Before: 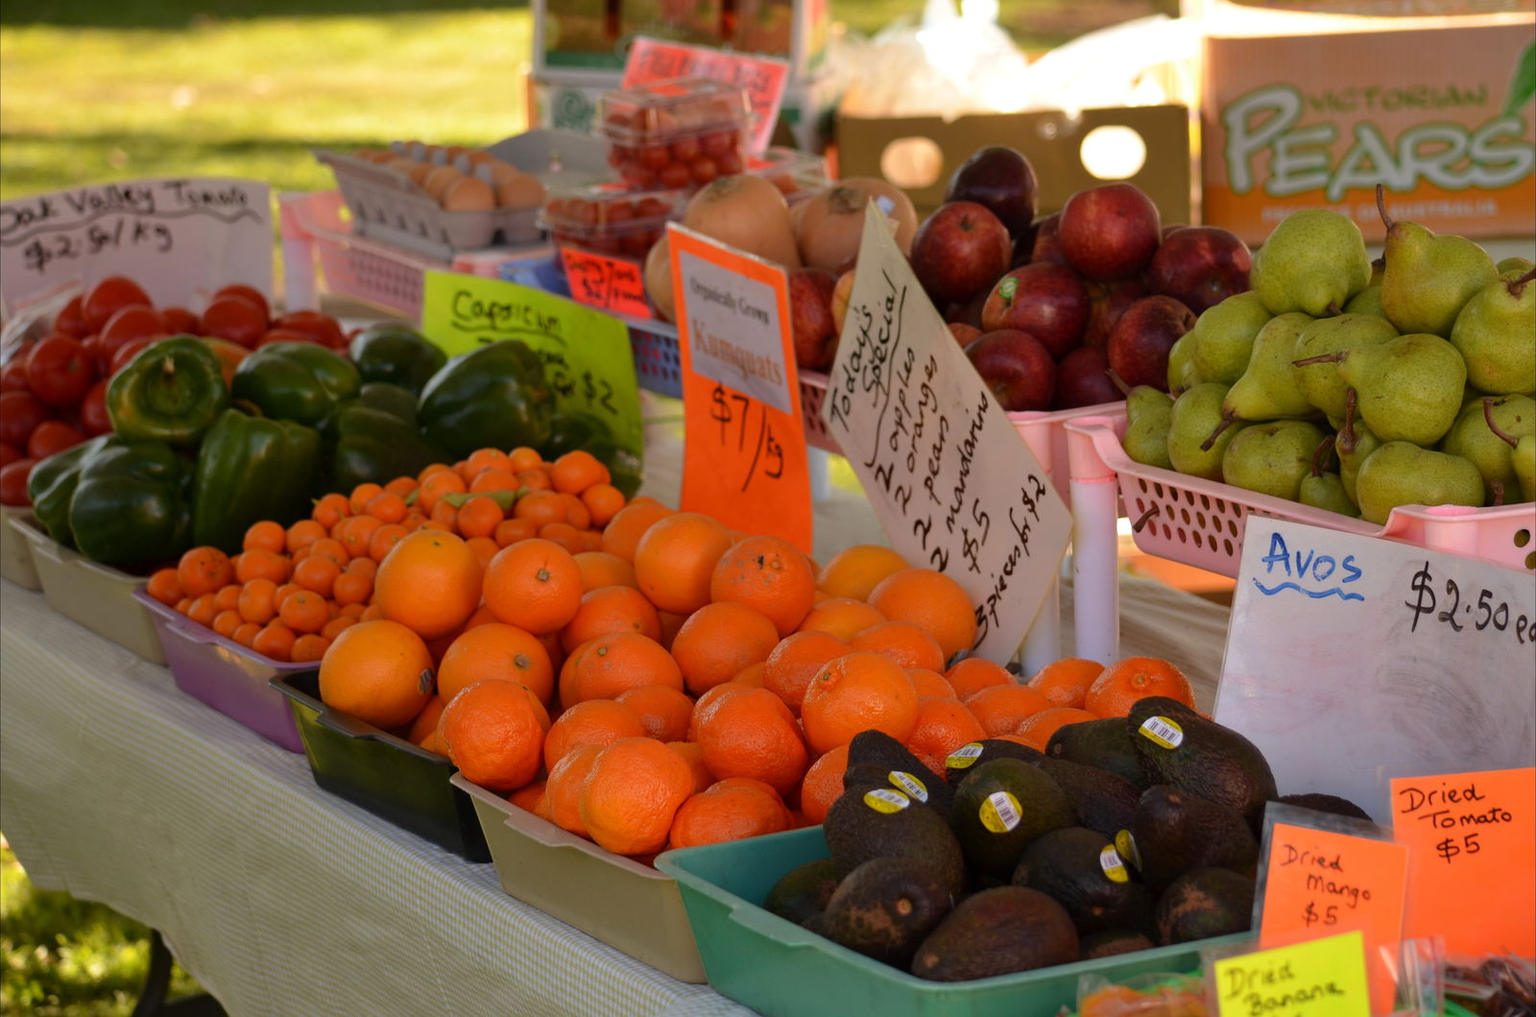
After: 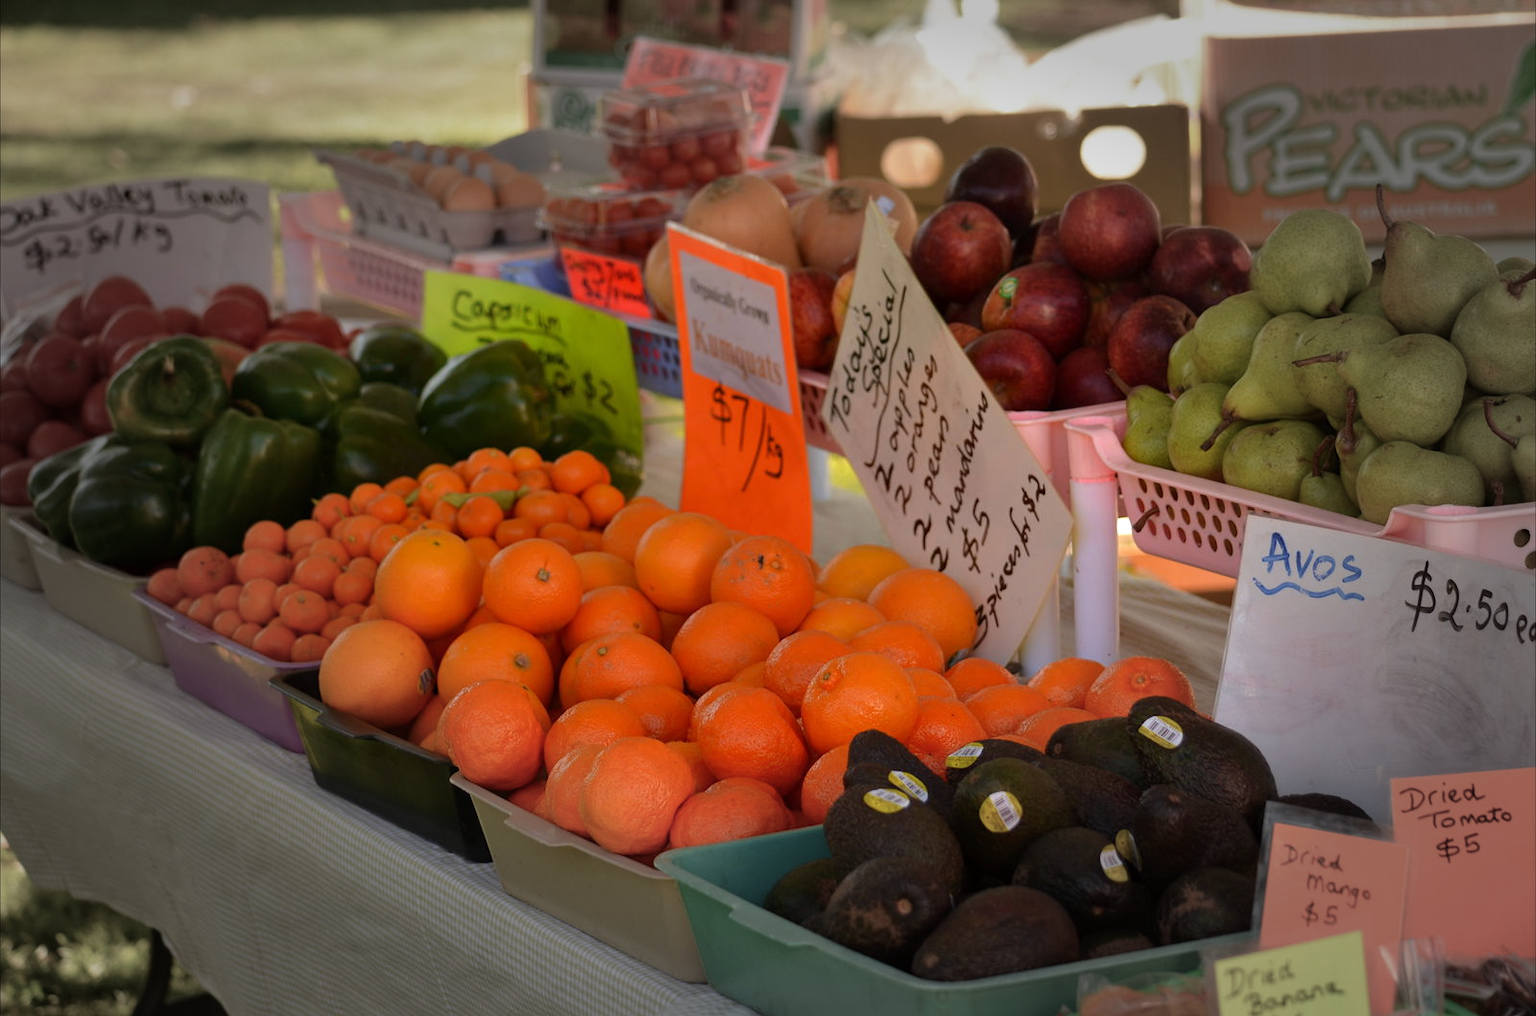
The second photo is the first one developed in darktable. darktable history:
vignetting: fall-off start 48.41%, automatic ratio true, width/height ratio 1.29, unbound false
exposure: exposure 0.081 EV, compensate highlight preservation false
